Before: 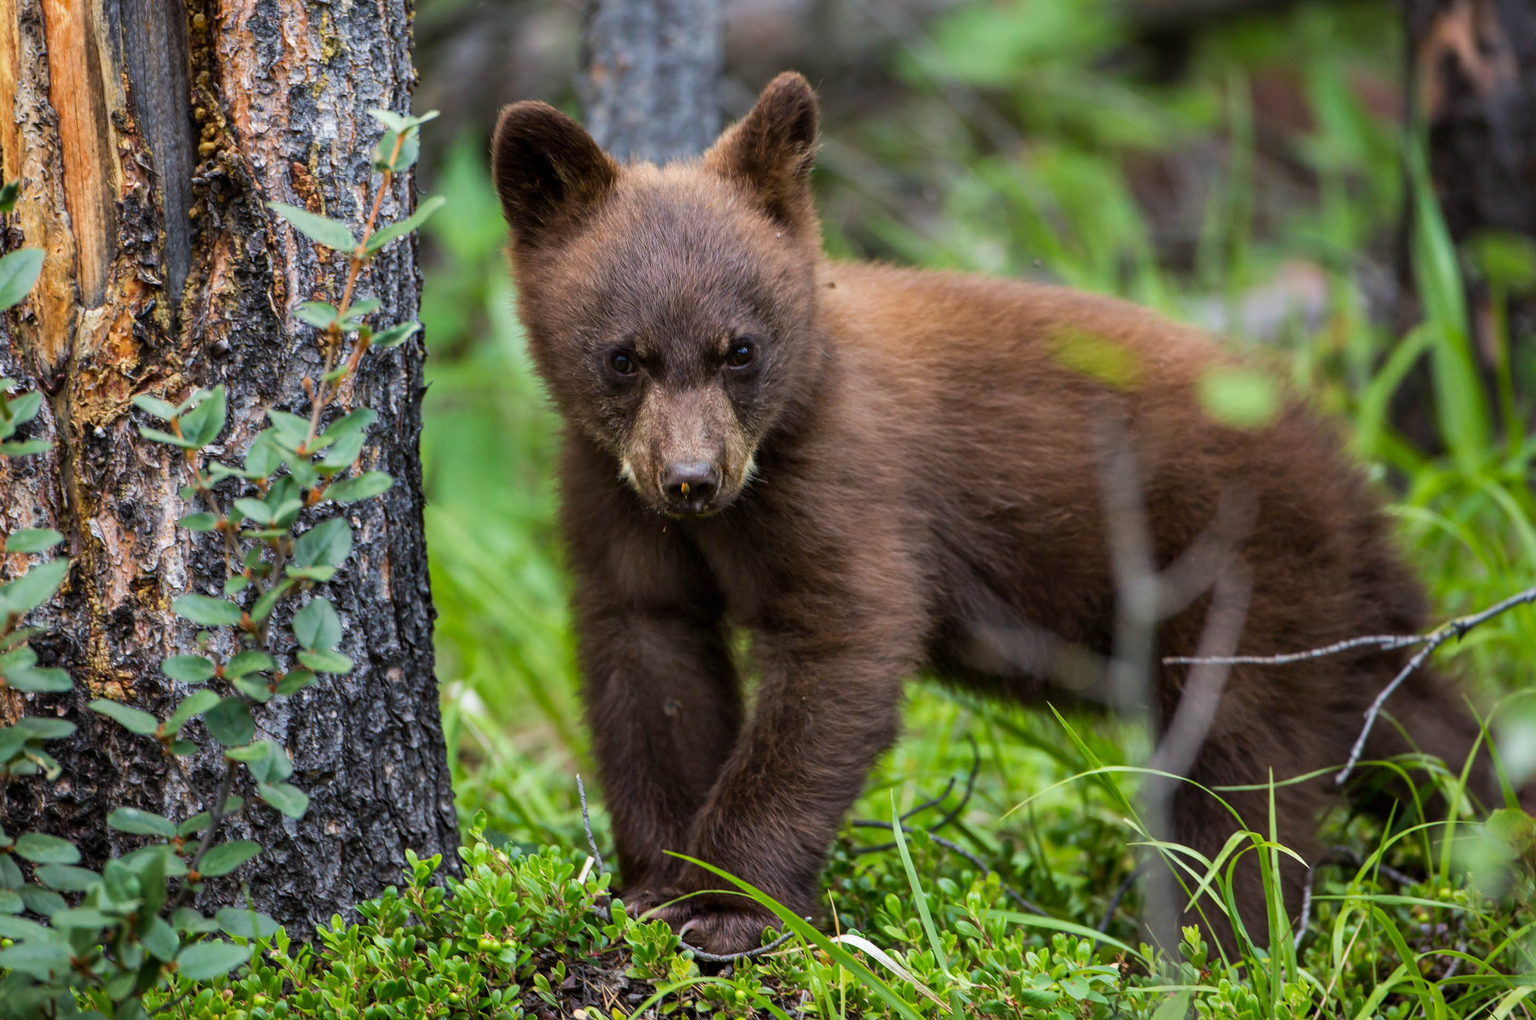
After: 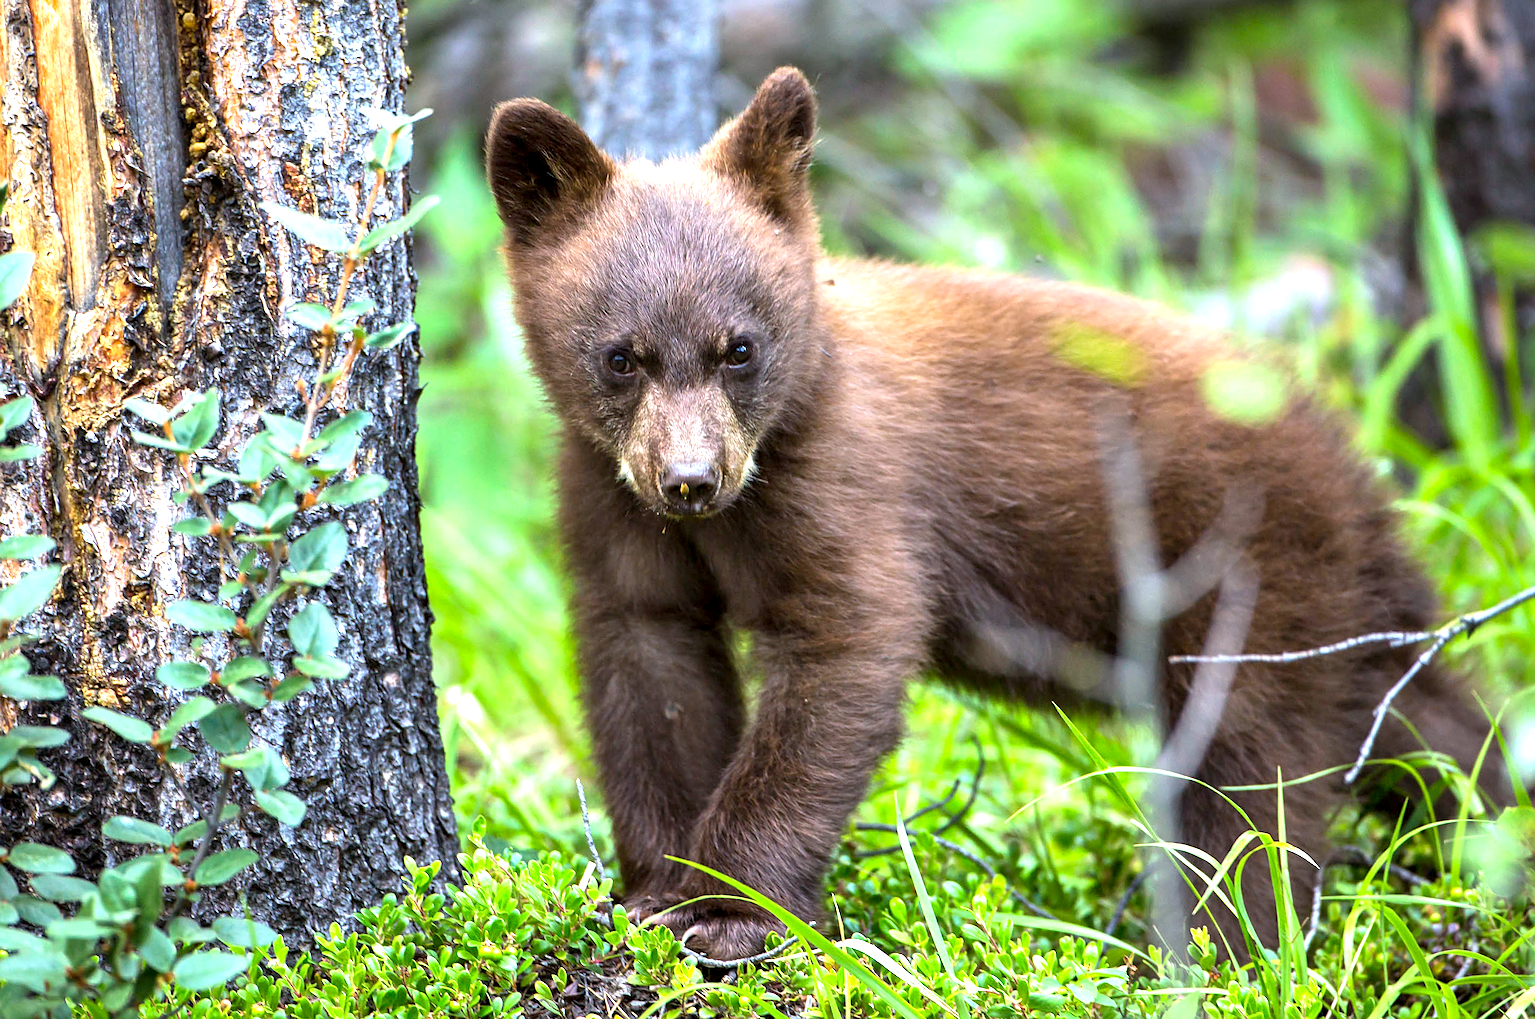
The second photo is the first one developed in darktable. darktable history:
sharpen: on, module defaults
color correction: highlights a* -6.69, highlights b* 0.49
exposure: black level correction 0.001, exposure 1.398 EV, compensate exposure bias true, compensate highlight preservation false
rotate and perspective: rotation -0.45°, automatic cropping original format, crop left 0.008, crop right 0.992, crop top 0.012, crop bottom 0.988
white balance: red 1.004, blue 1.096
